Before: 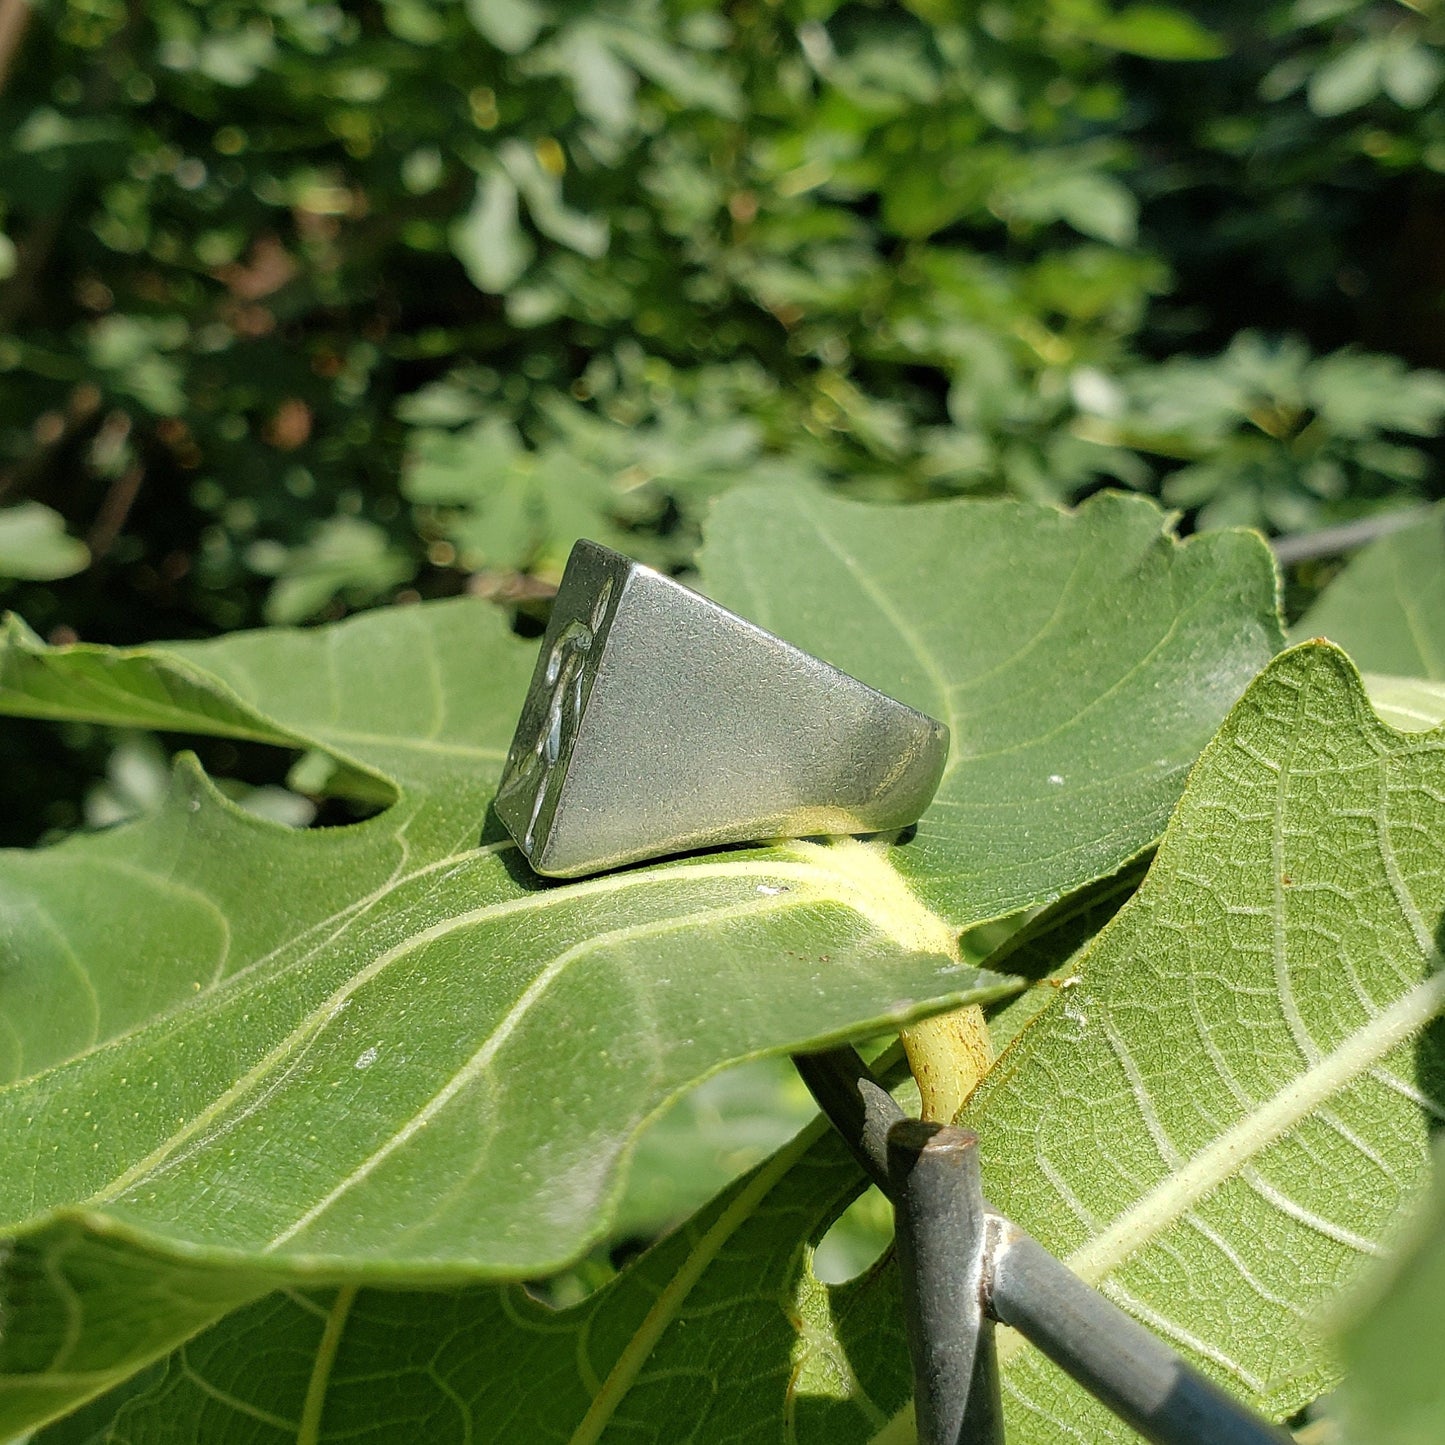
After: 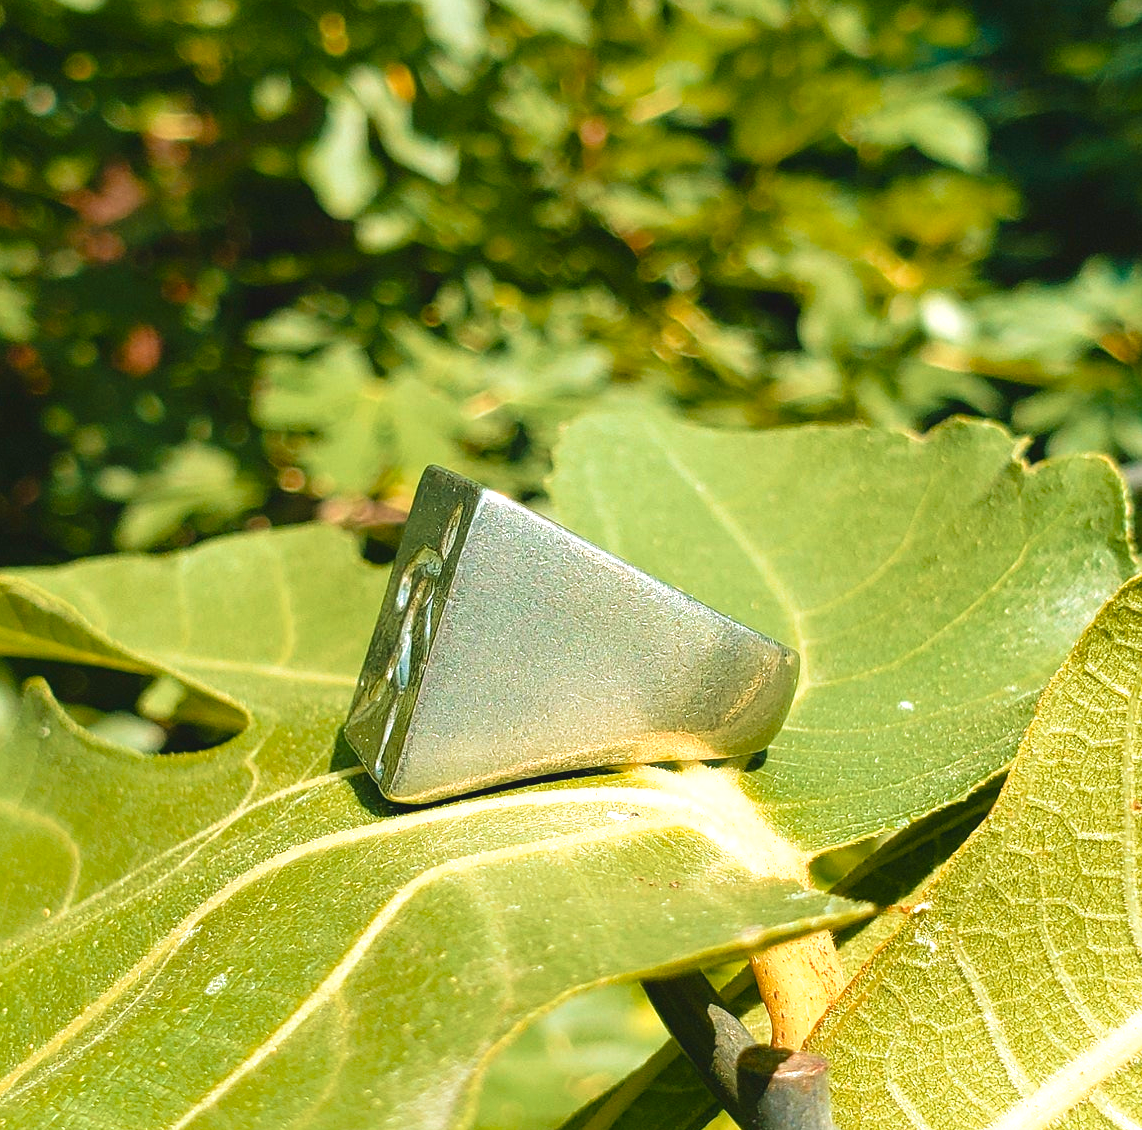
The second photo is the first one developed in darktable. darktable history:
color zones: curves: ch1 [(0, 0.469) (0.072, 0.457) (0.243, 0.494) (0.429, 0.5) (0.571, 0.5) (0.714, 0.5) (0.857, 0.5) (1, 0.469)]; ch2 [(0, 0.499) (0.143, 0.467) (0.242, 0.436) (0.429, 0.493) (0.571, 0.5) (0.714, 0.5) (0.857, 0.5) (1, 0.499)]
color balance rgb: power › hue 62.1°, highlights gain › chroma 0.149%, highlights gain › hue 331.41°, global offset › luminance 0.703%, linear chroma grading › global chroma 15.238%, perceptual saturation grading › global saturation 20%, perceptual saturation grading › highlights -25.058%, perceptual saturation grading › shadows 25.016%, global vibrance 14.453%
exposure: black level correction 0, exposure 0.596 EV, compensate exposure bias true, compensate highlight preservation false
velvia: strength 44.73%
base curve: preserve colors none
tone equalizer: edges refinement/feathering 500, mask exposure compensation -1.57 EV, preserve details no
crop and rotate: left 10.431%, top 5.134%, right 10.472%, bottom 16.65%
